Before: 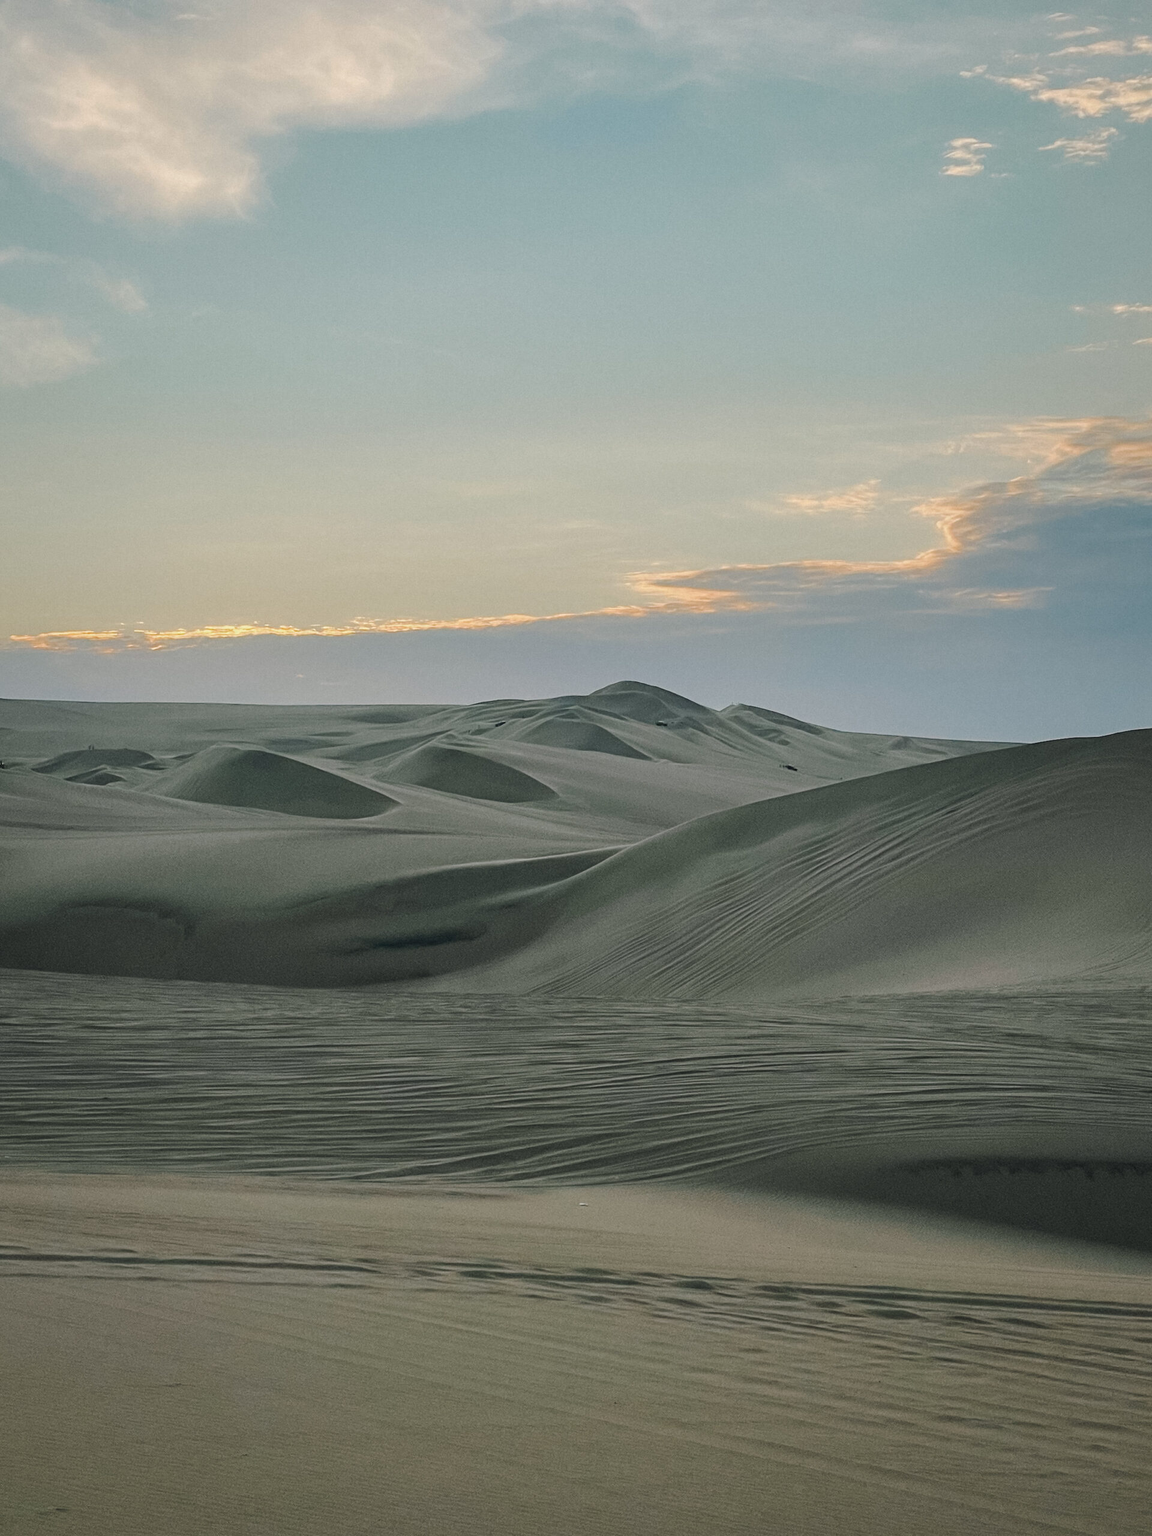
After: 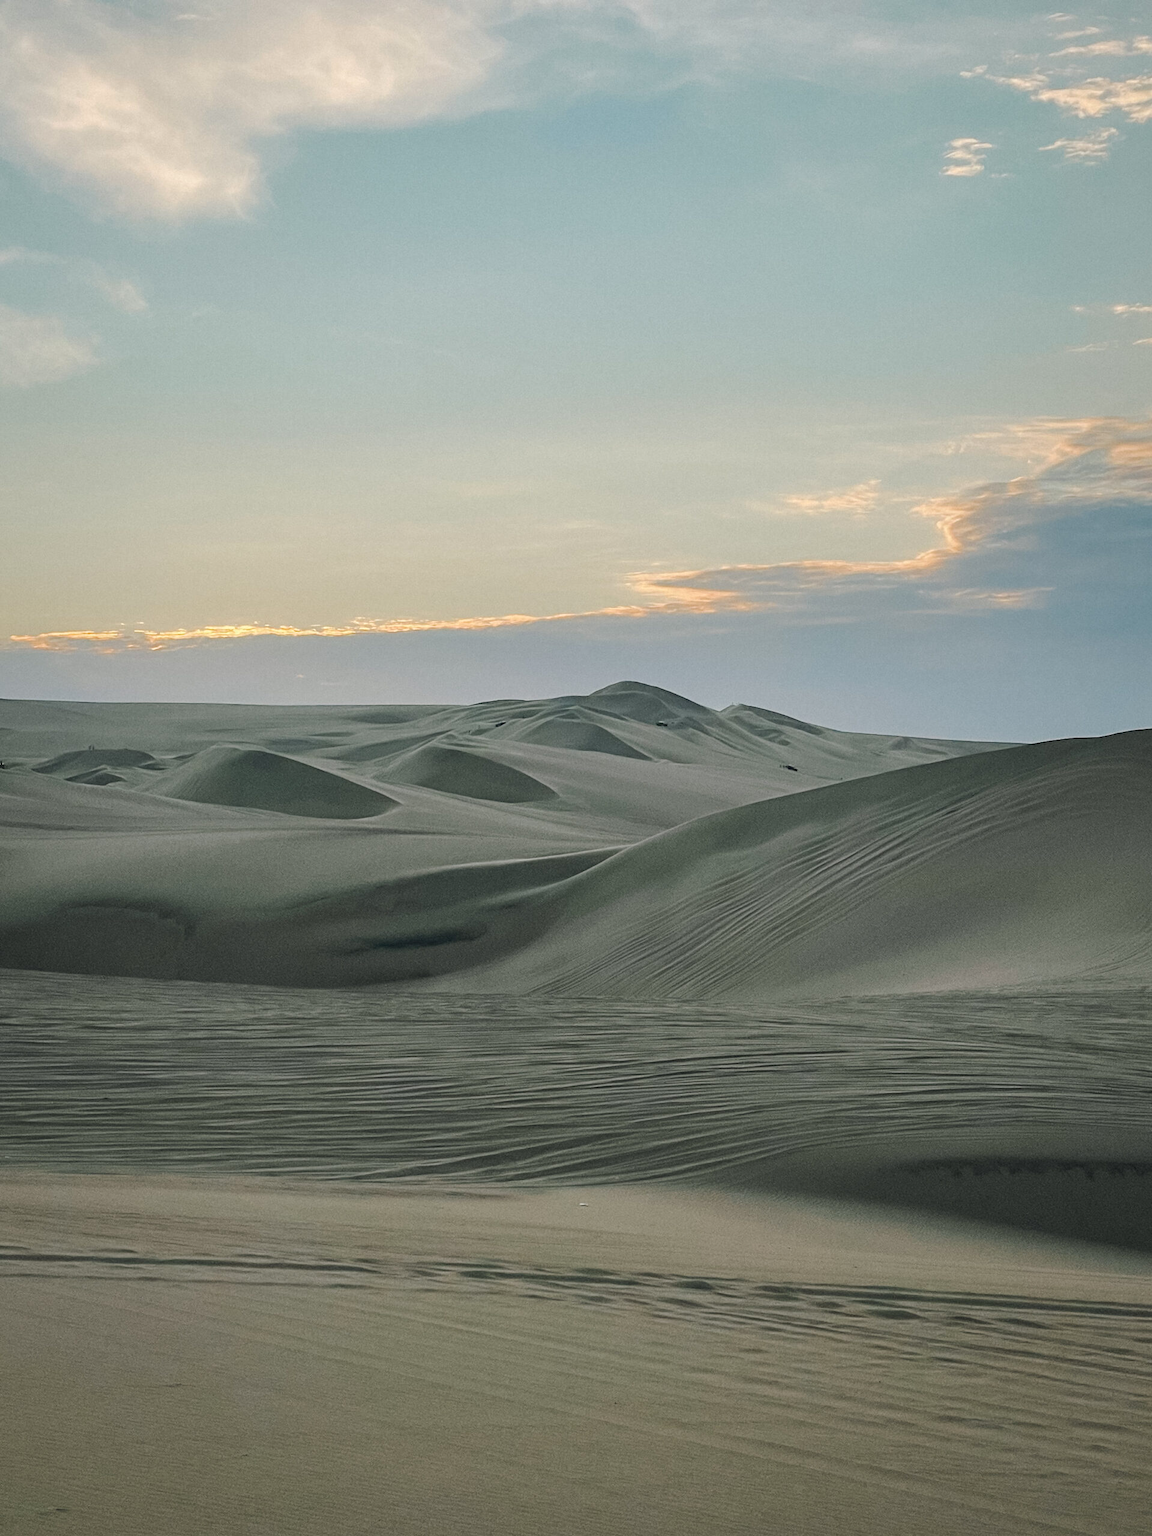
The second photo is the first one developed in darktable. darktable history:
exposure: exposure 0.17 EV, compensate highlight preservation false
